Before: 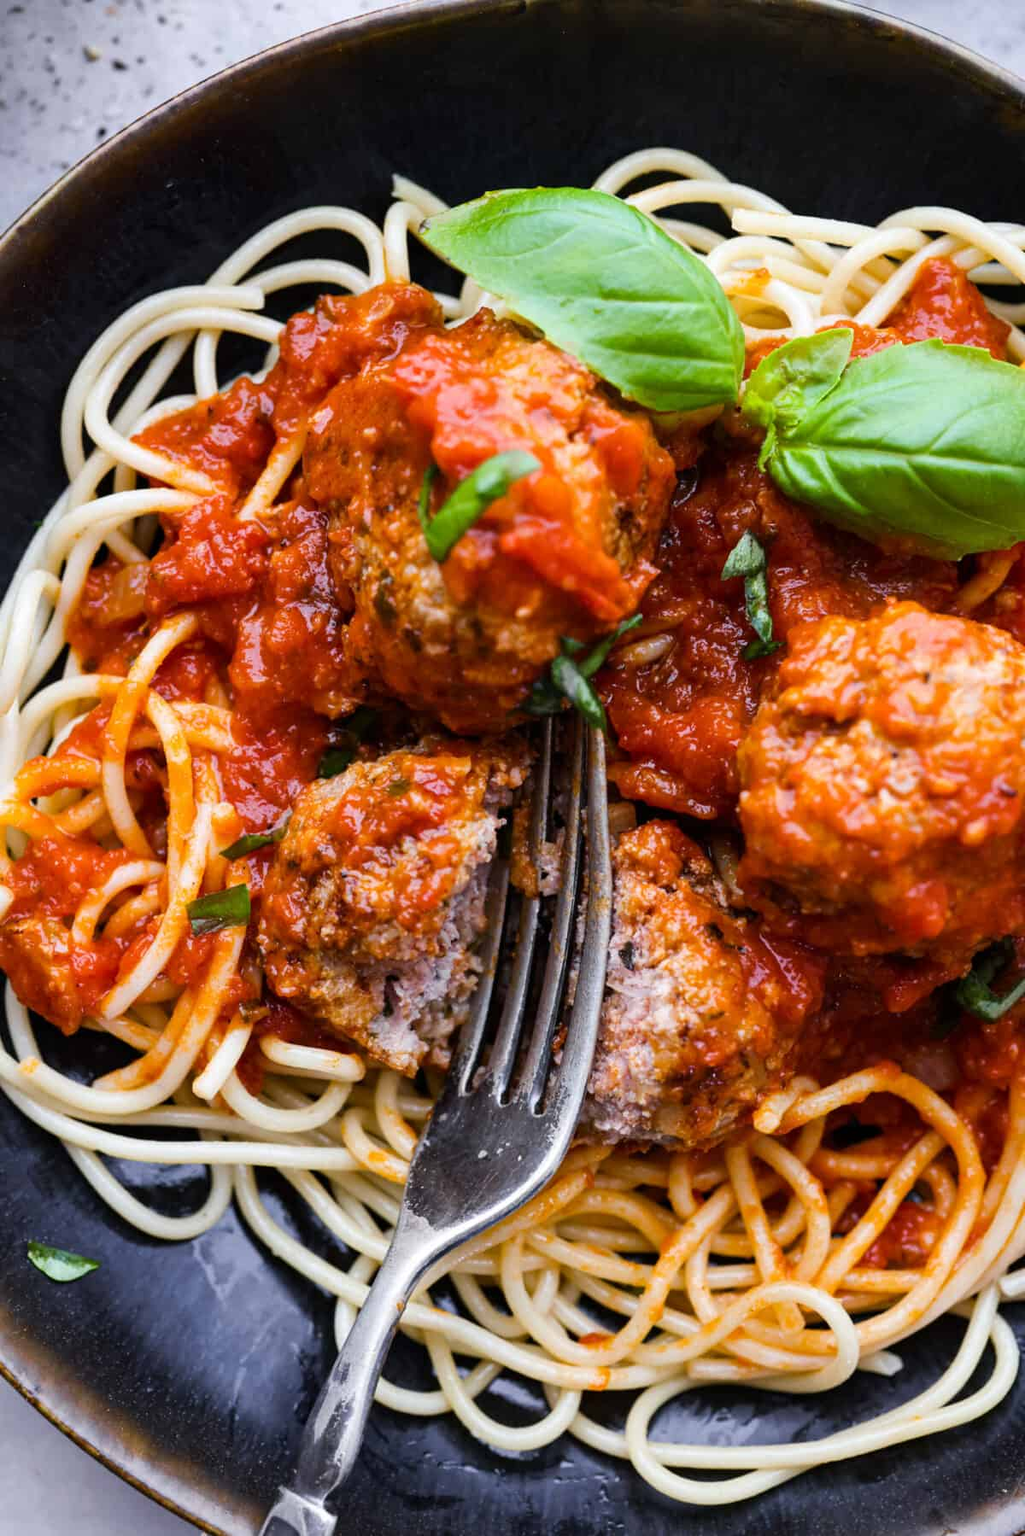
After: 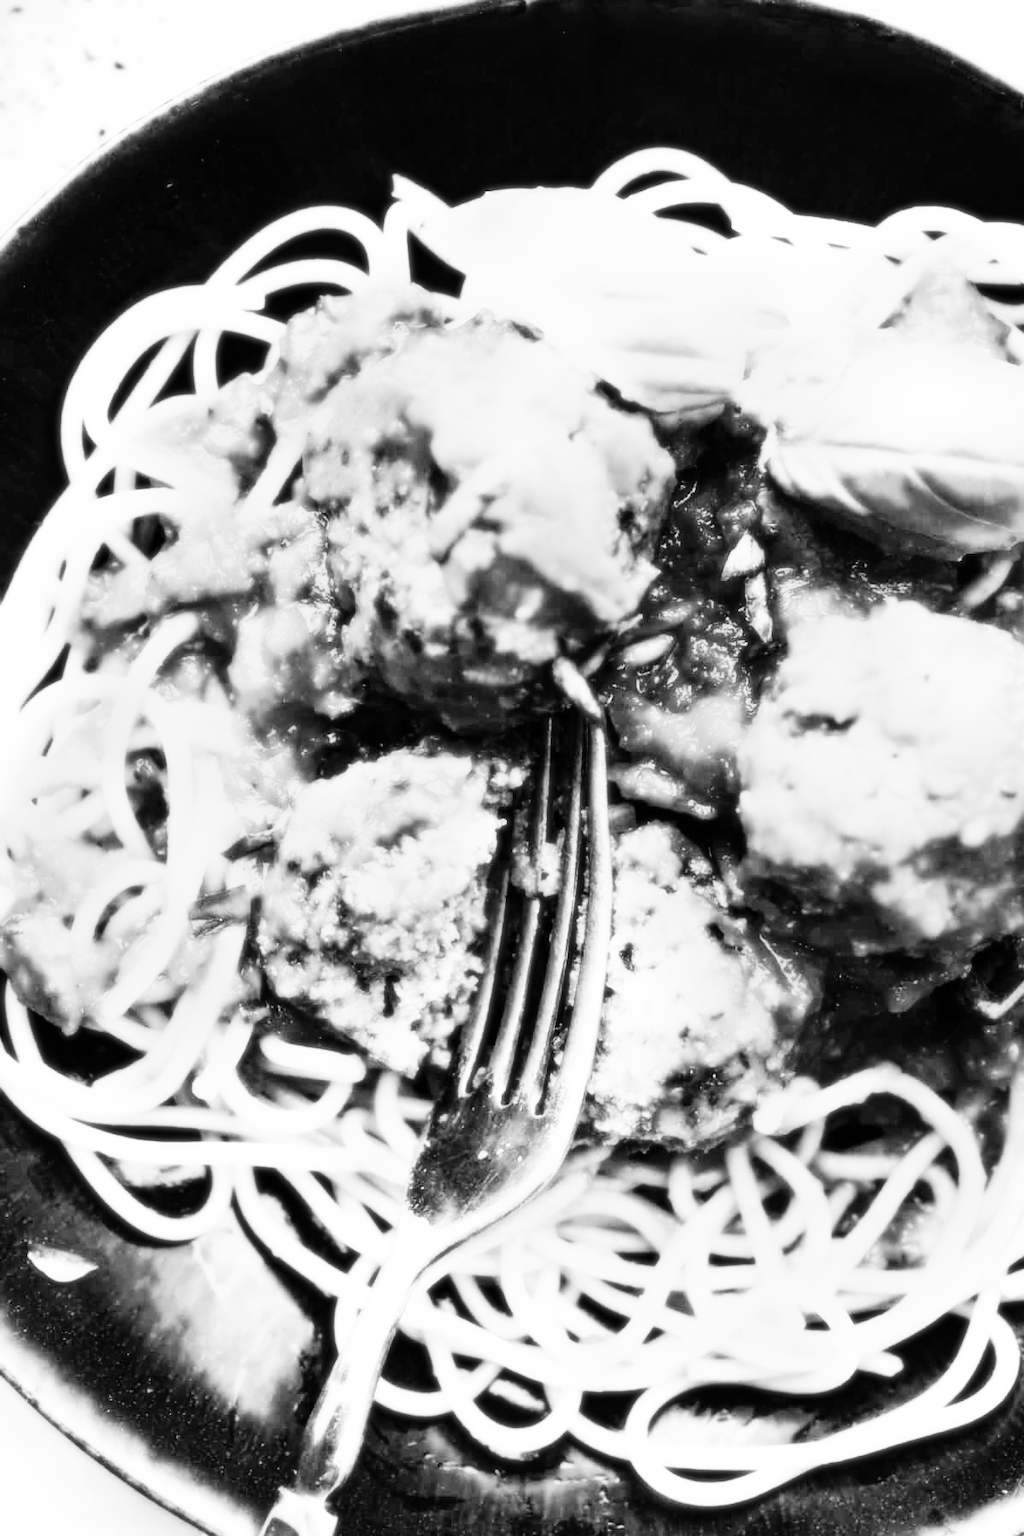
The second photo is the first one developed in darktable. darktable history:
monochrome: on, module defaults
bloom: size 0%, threshold 54.82%, strength 8.31%
color balance rgb: contrast -10%
rgb curve: curves: ch0 [(0, 0) (0.21, 0.15) (0.24, 0.21) (0.5, 0.75) (0.75, 0.96) (0.89, 0.99) (1, 1)]; ch1 [(0, 0.02) (0.21, 0.13) (0.25, 0.2) (0.5, 0.67) (0.75, 0.9) (0.89, 0.97) (1, 1)]; ch2 [(0, 0.02) (0.21, 0.13) (0.25, 0.2) (0.5, 0.67) (0.75, 0.9) (0.89, 0.97) (1, 1)], compensate middle gray true
base curve: curves: ch0 [(0, 0) (0.235, 0.266) (0.503, 0.496) (0.786, 0.72) (1, 1)]
